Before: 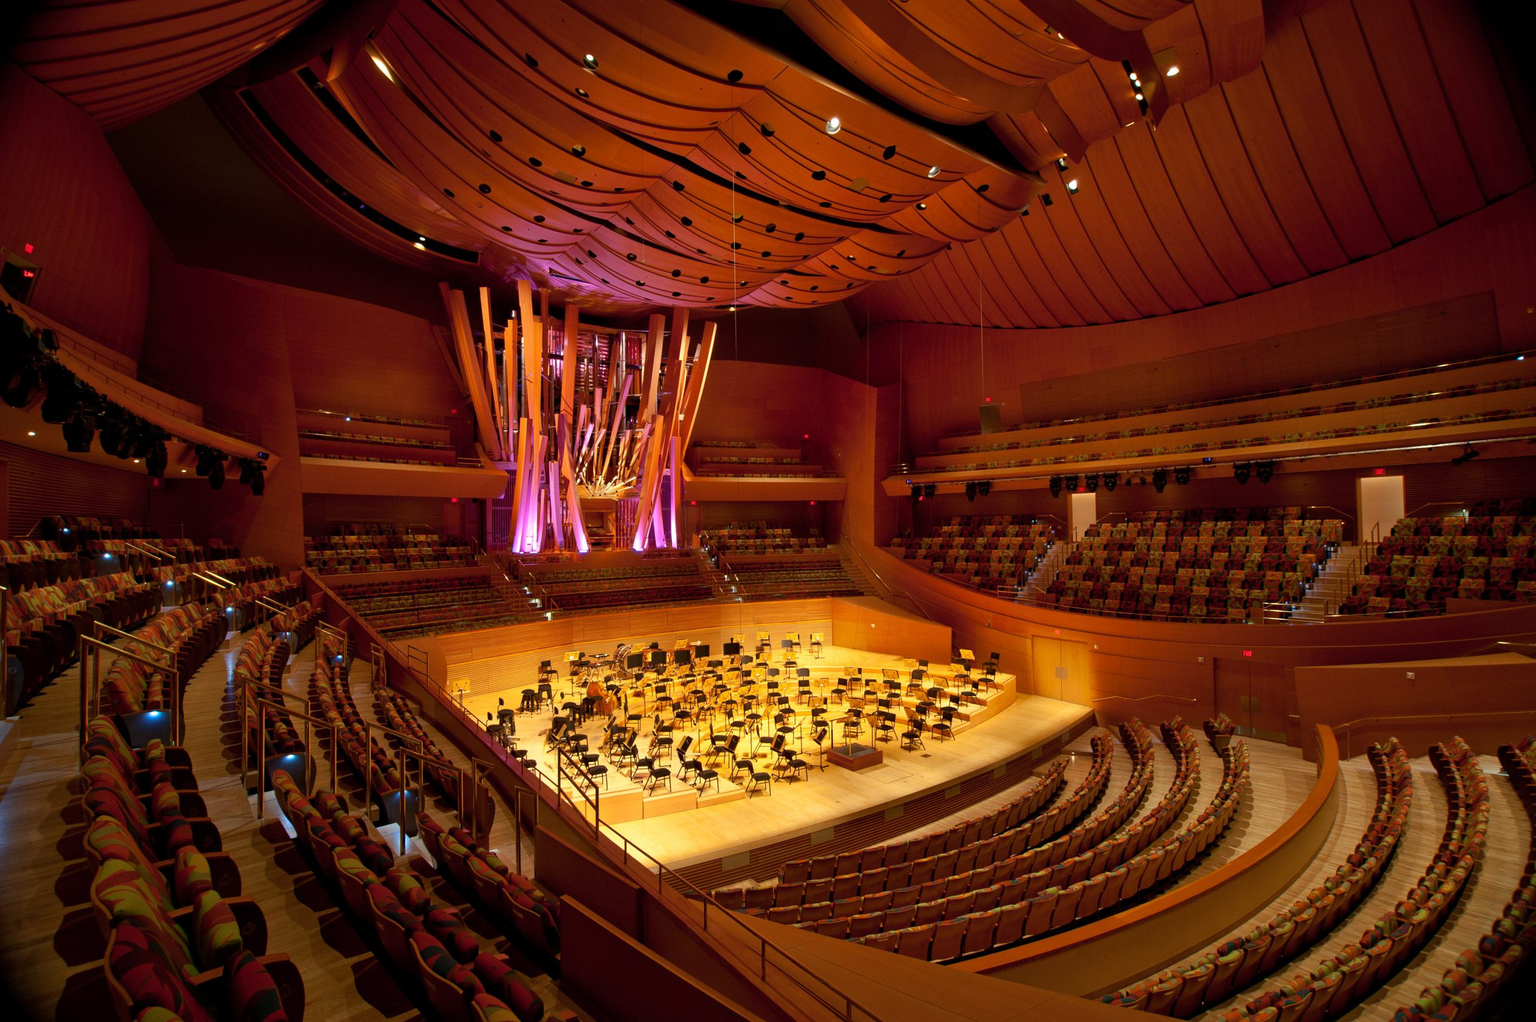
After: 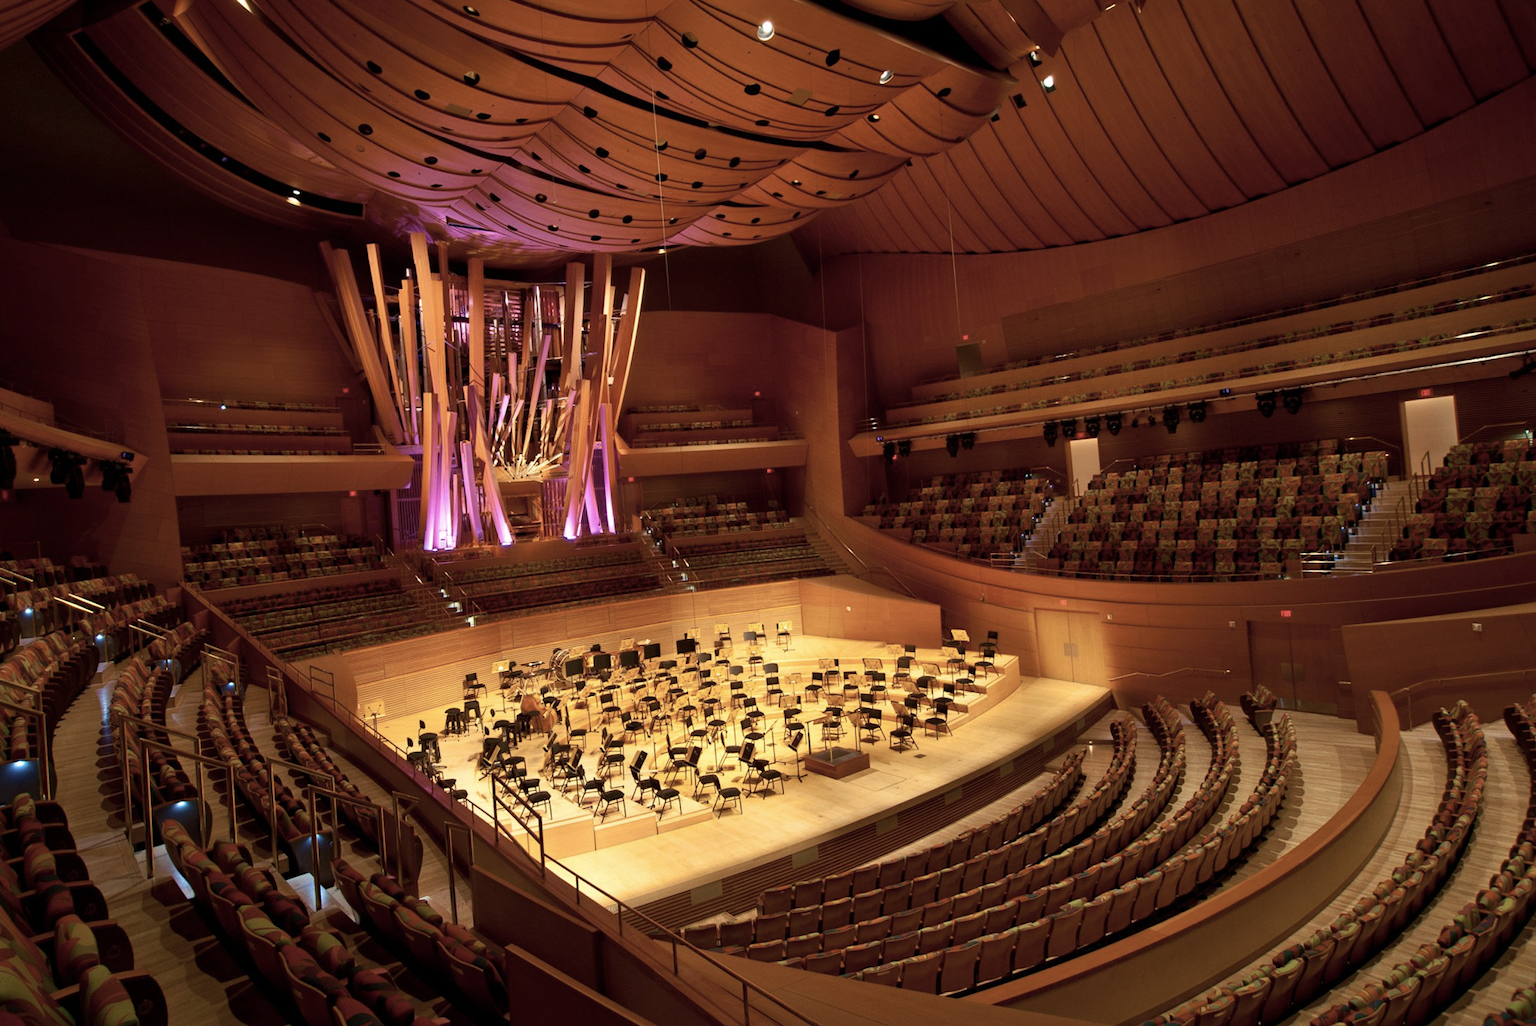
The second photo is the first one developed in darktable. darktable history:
contrast brightness saturation: contrast 0.102, saturation -0.367
color correction: highlights b* 0.035, saturation 1.06
velvia: on, module defaults
crop and rotate: angle 3.62°, left 6.137%, top 5.679%
